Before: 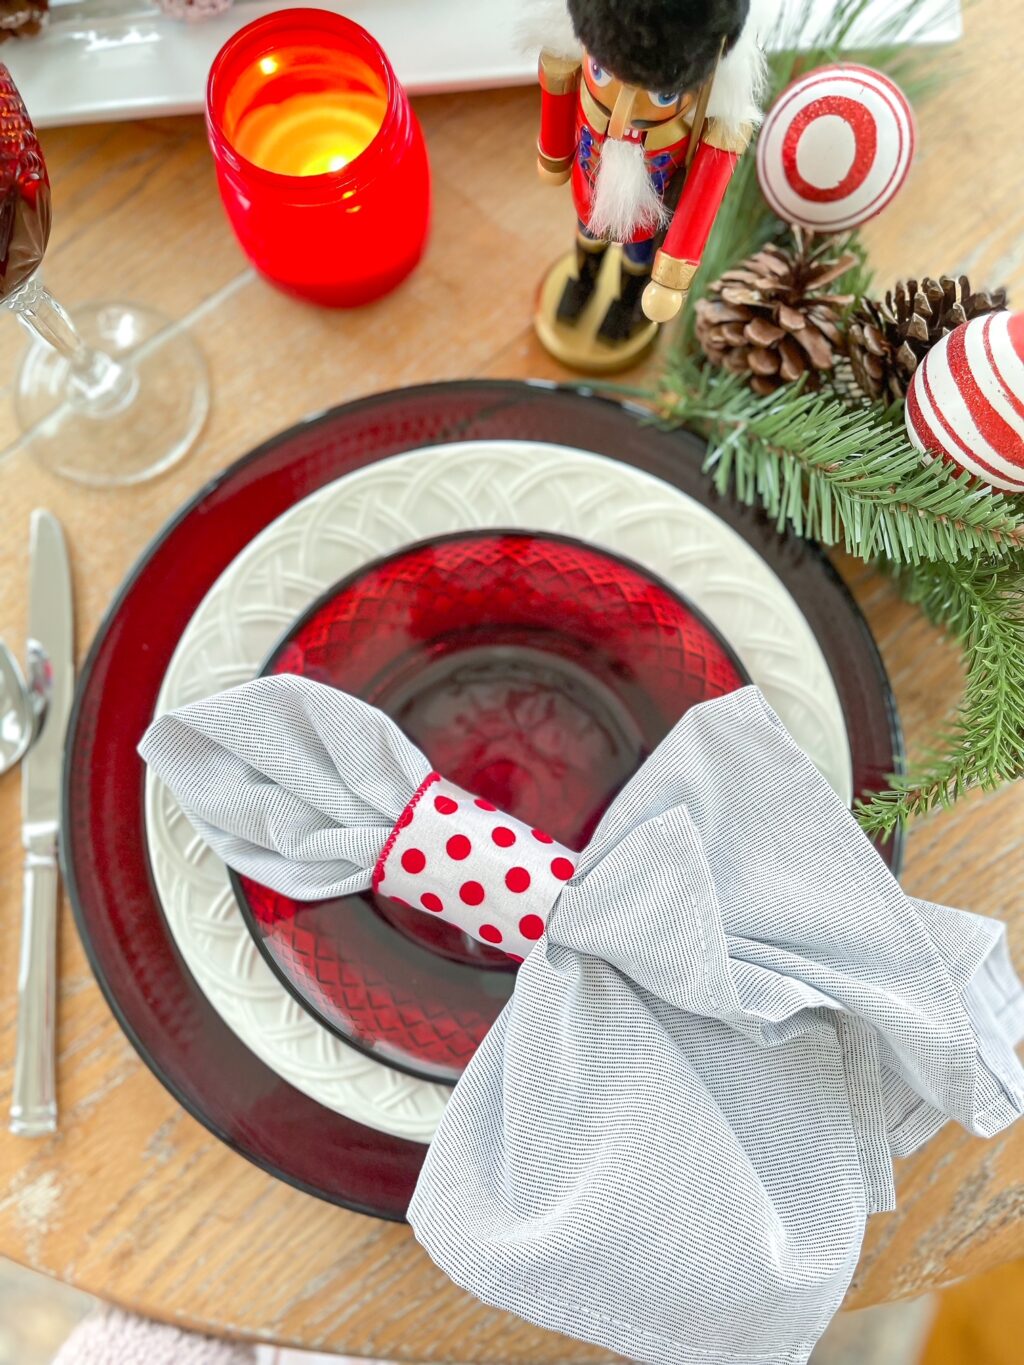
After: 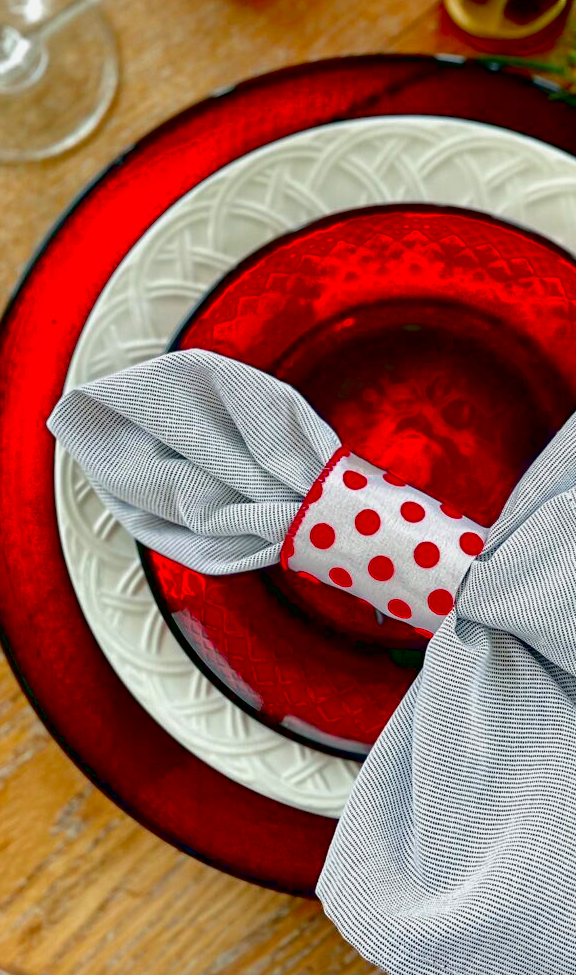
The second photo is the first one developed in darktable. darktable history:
crop: left 8.966%, top 23.852%, right 34.699%, bottom 4.703%
contrast brightness saturation: brightness -0.25, saturation 0.2
exposure: black level correction 0.1, exposure -0.092 EV, compensate highlight preservation false
